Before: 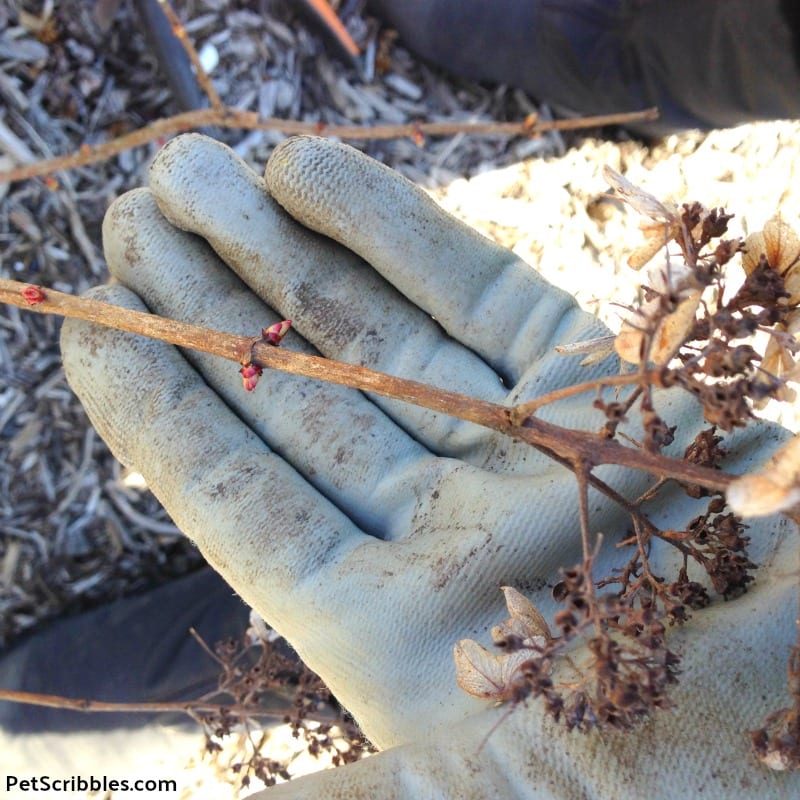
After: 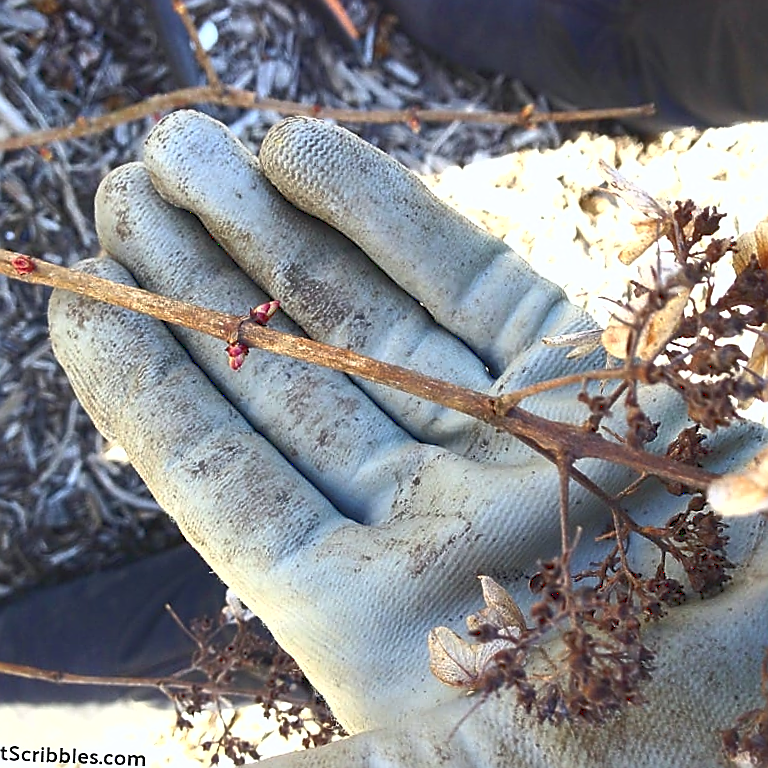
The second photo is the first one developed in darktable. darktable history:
crop and rotate: angle -2.38°
tone curve: curves: ch0 [(0, 0.081) (0.483, 0.453) (0.881, 0.992)]
sharpen: radius 1.4, amount 1.25, threshold 0.7
color correction: highlights b* 3
white balance: red 0.974, blue 1.044
